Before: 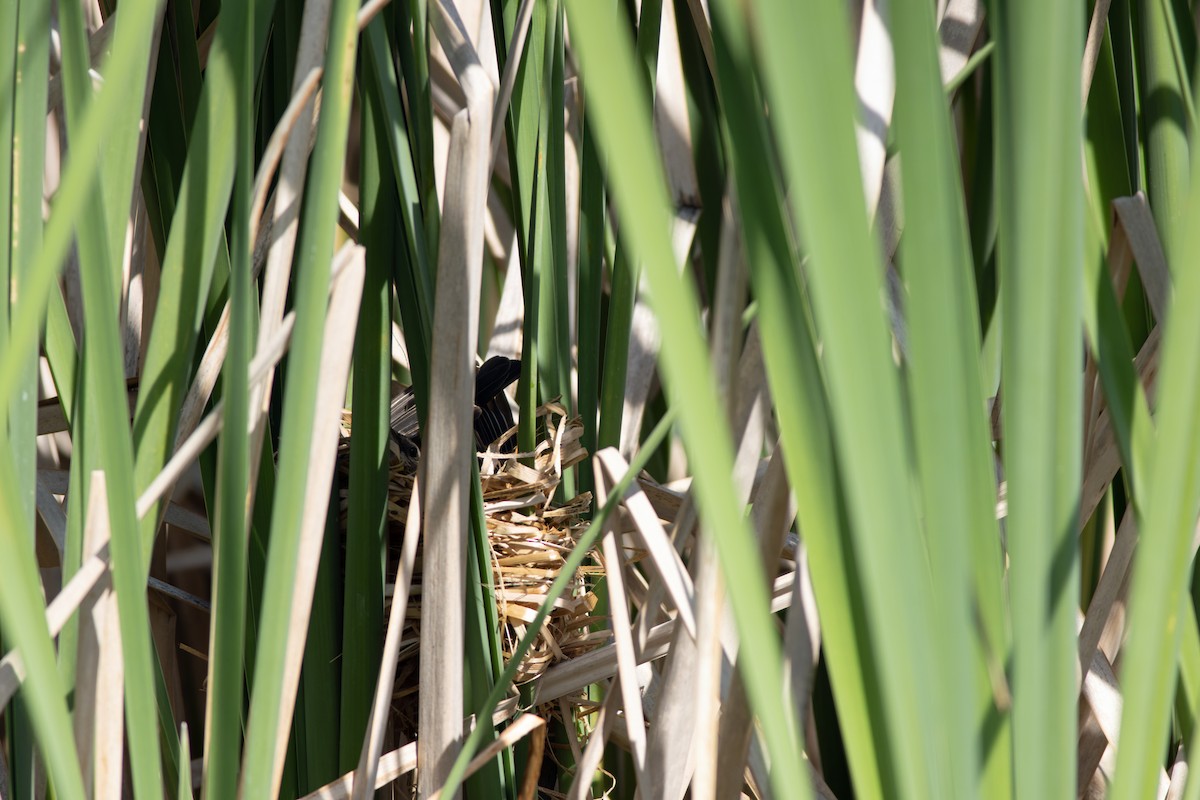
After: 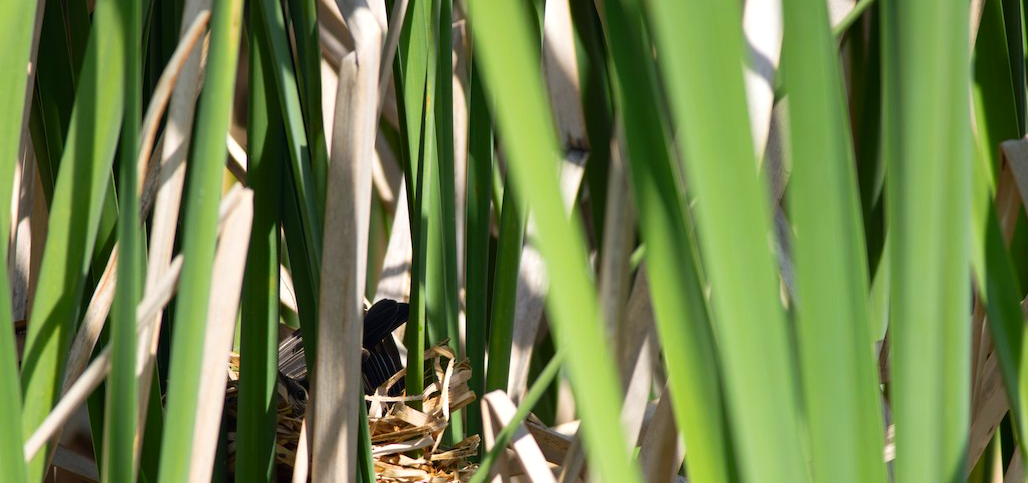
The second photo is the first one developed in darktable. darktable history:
crop and rotate: left 9.345%, top 7.22%, right 4.982%, bottom 32.331%
contrast brightness saturation: brightness -0.02, saturation 0.35
exposure: black level correction -0.001, exposure 0.08 EV, compensate highlight preservation false
